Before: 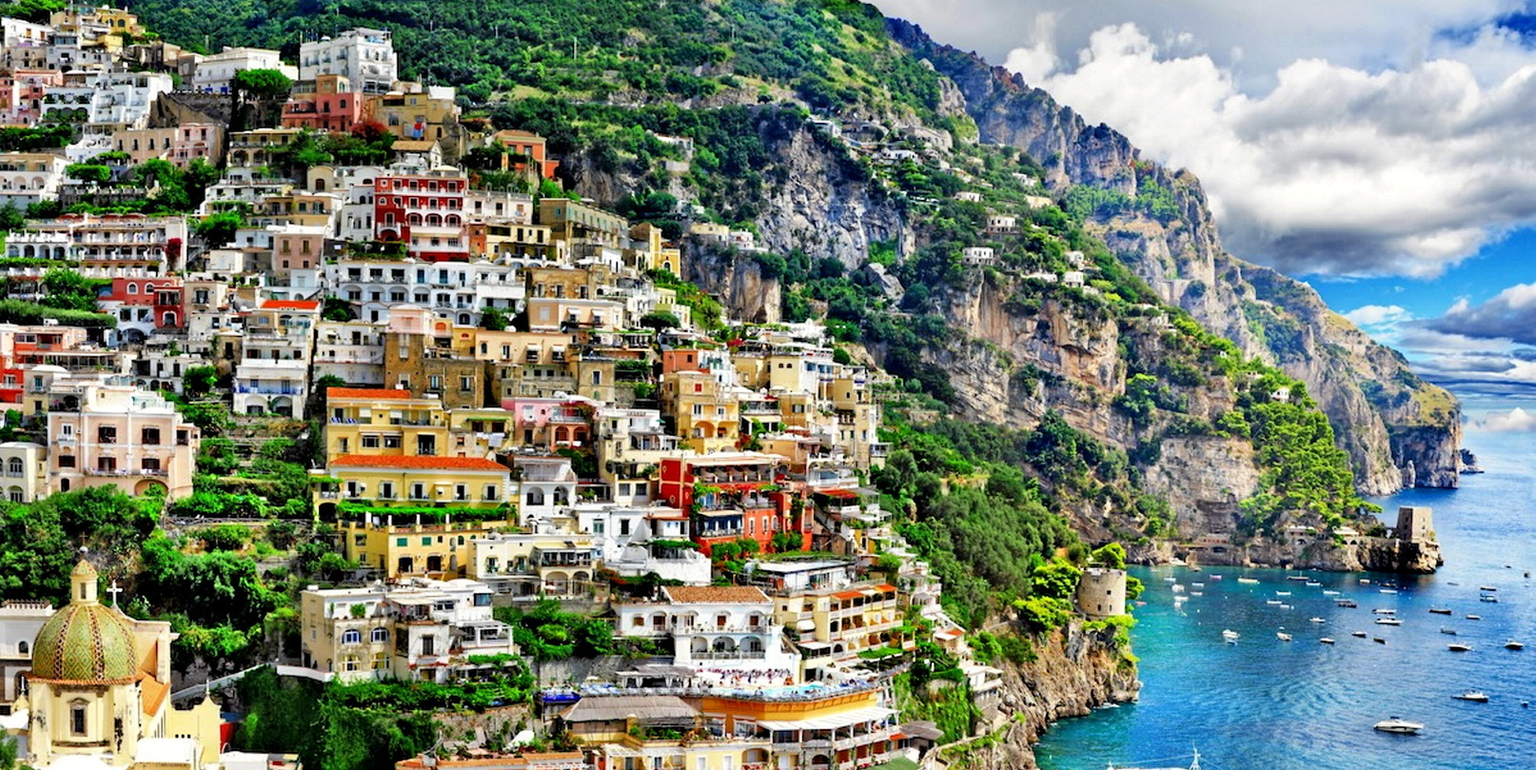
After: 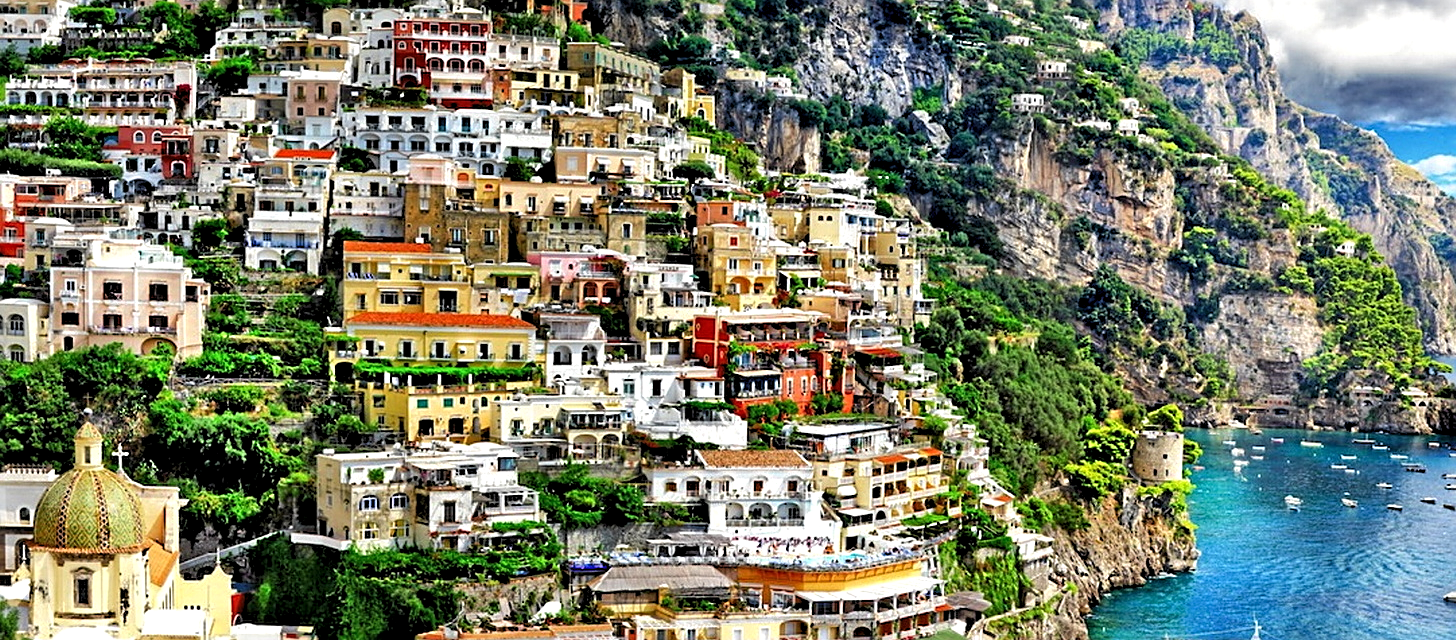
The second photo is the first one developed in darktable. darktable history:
sharpen: on, module defaults
local contrast: highlights 101%, shadows 99%, detail 119%, midtone range 0.2
crop: top 20.524%, right 9.421%, bottom 0.326%
levels: levels [0.031, 0.5, 0.969]
tone equalizer: edges refinement/feathering 500, mask exposure compensation -1.57 EV, preserve details no
